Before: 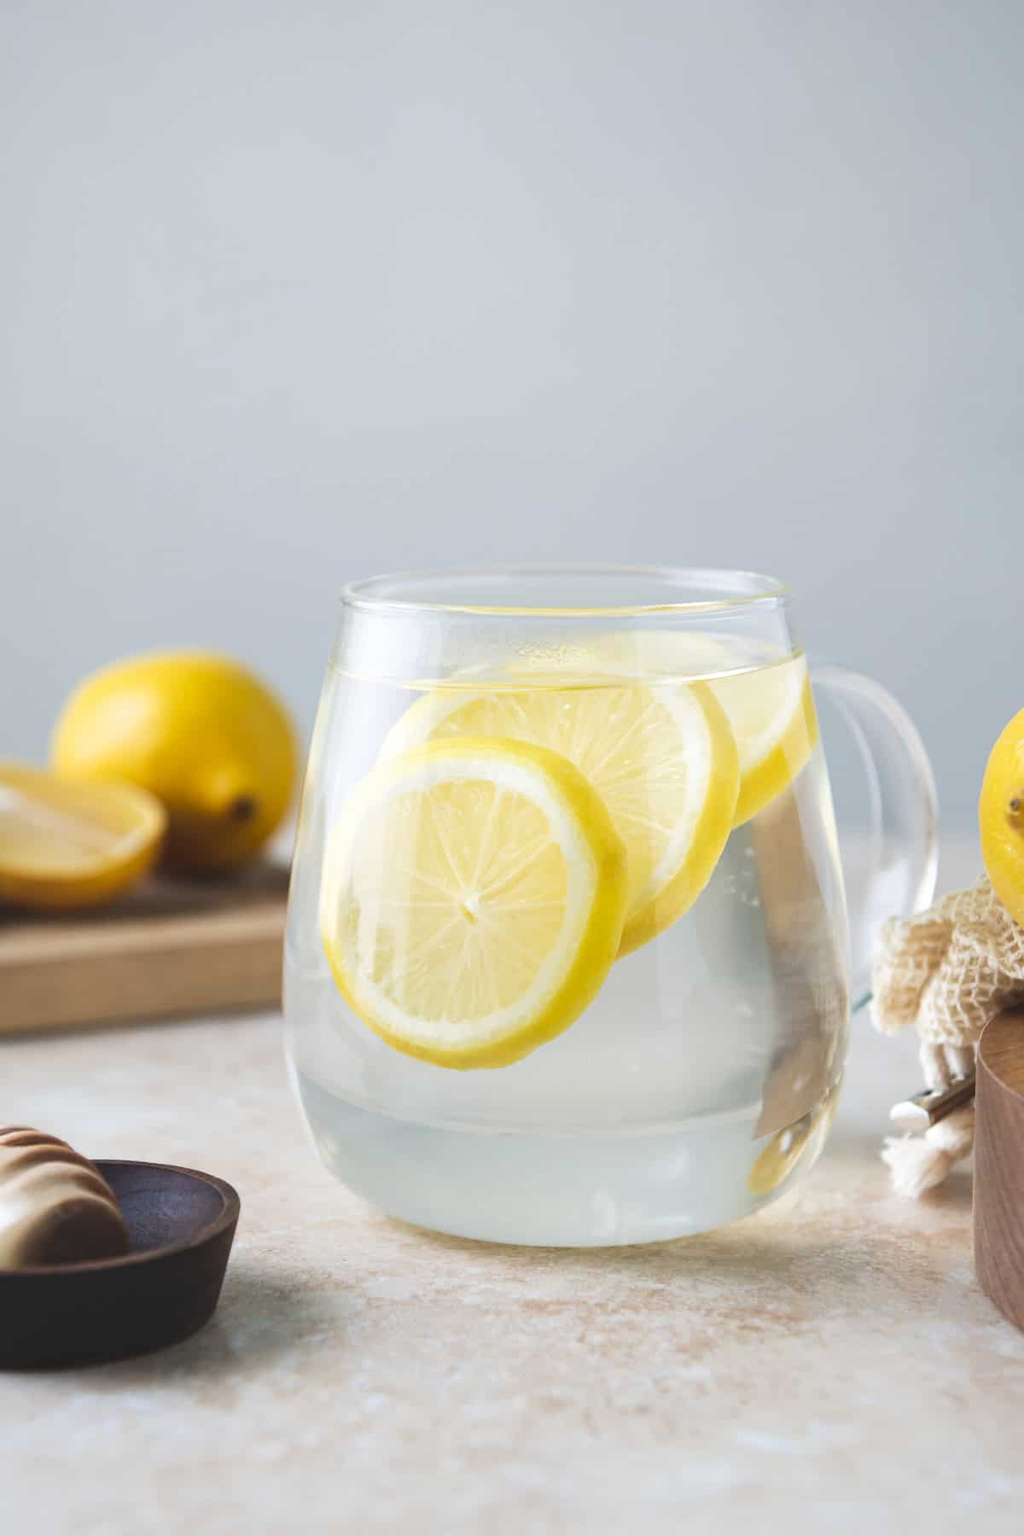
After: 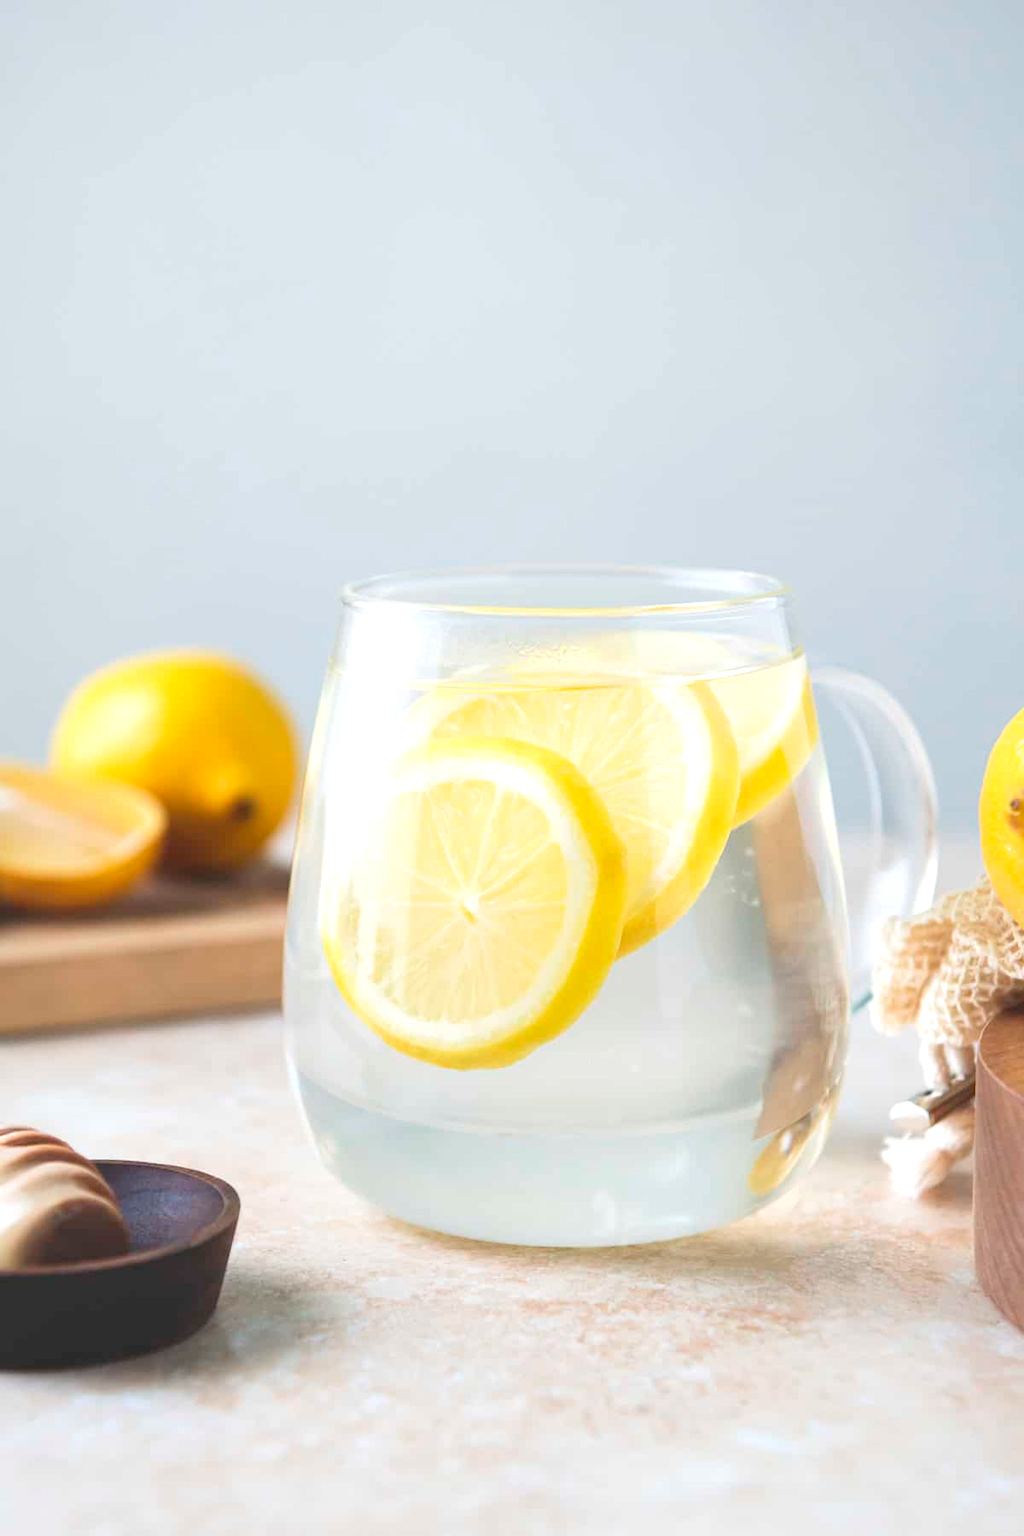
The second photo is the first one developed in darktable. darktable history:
exposure: exposure 0.657 EV, compensate highlight preservation false
color balance rgb: perceptual saturation grading › global saturation -0.31%, global vibrance -8%, contrast -13%, saturation formula JzAzBz (2021)
